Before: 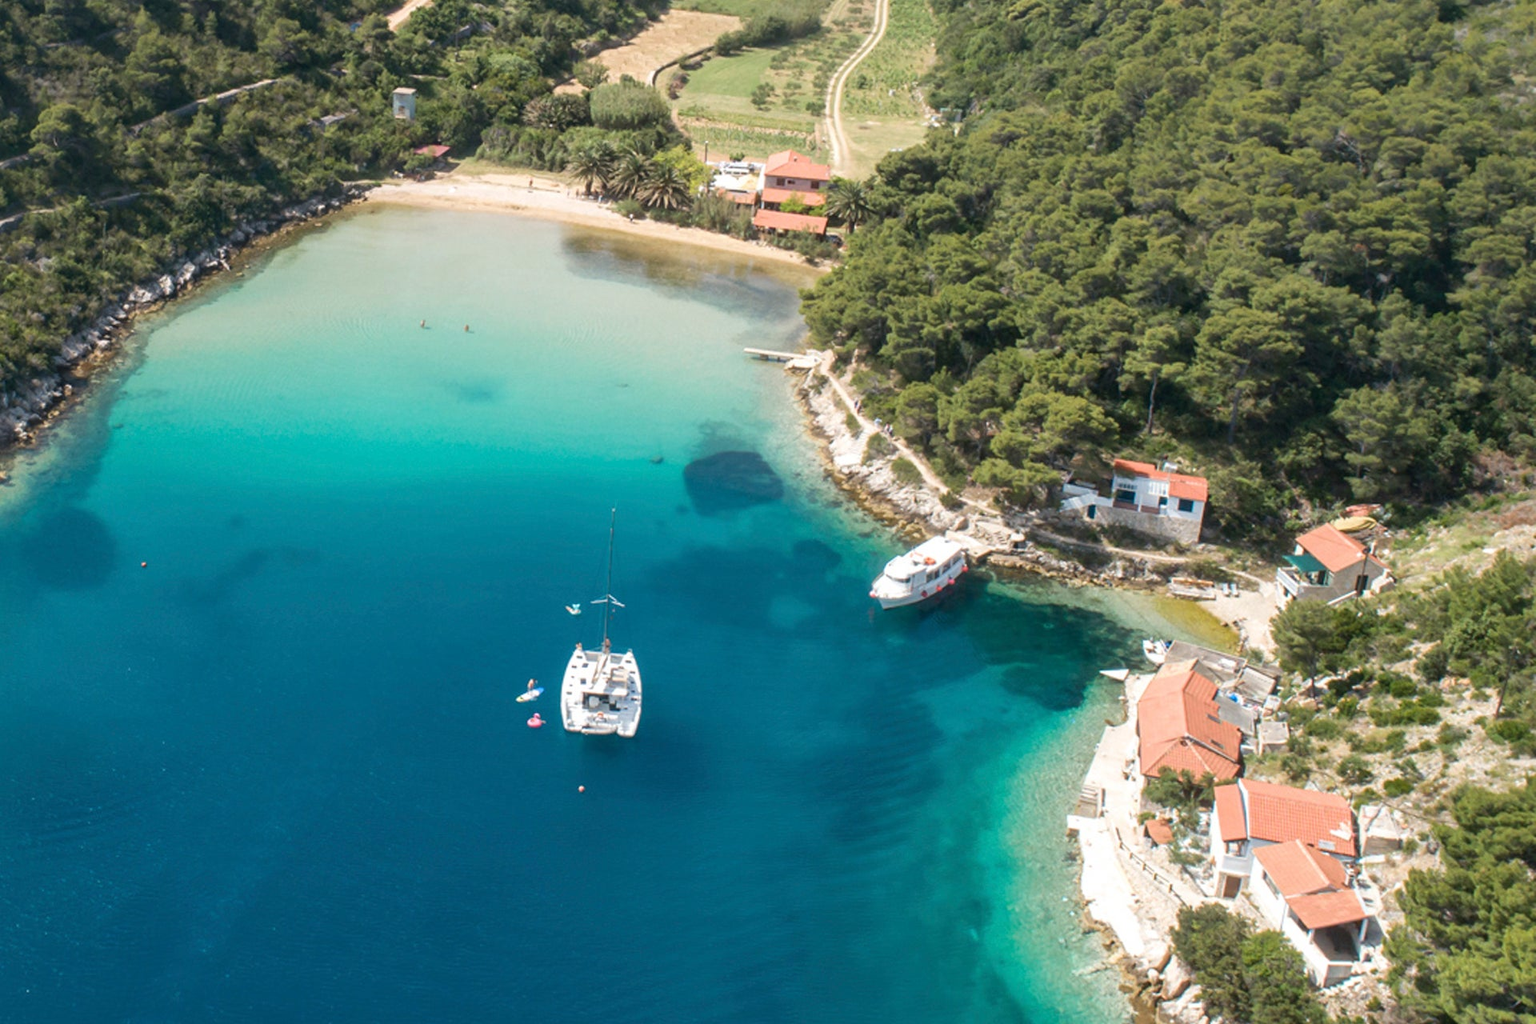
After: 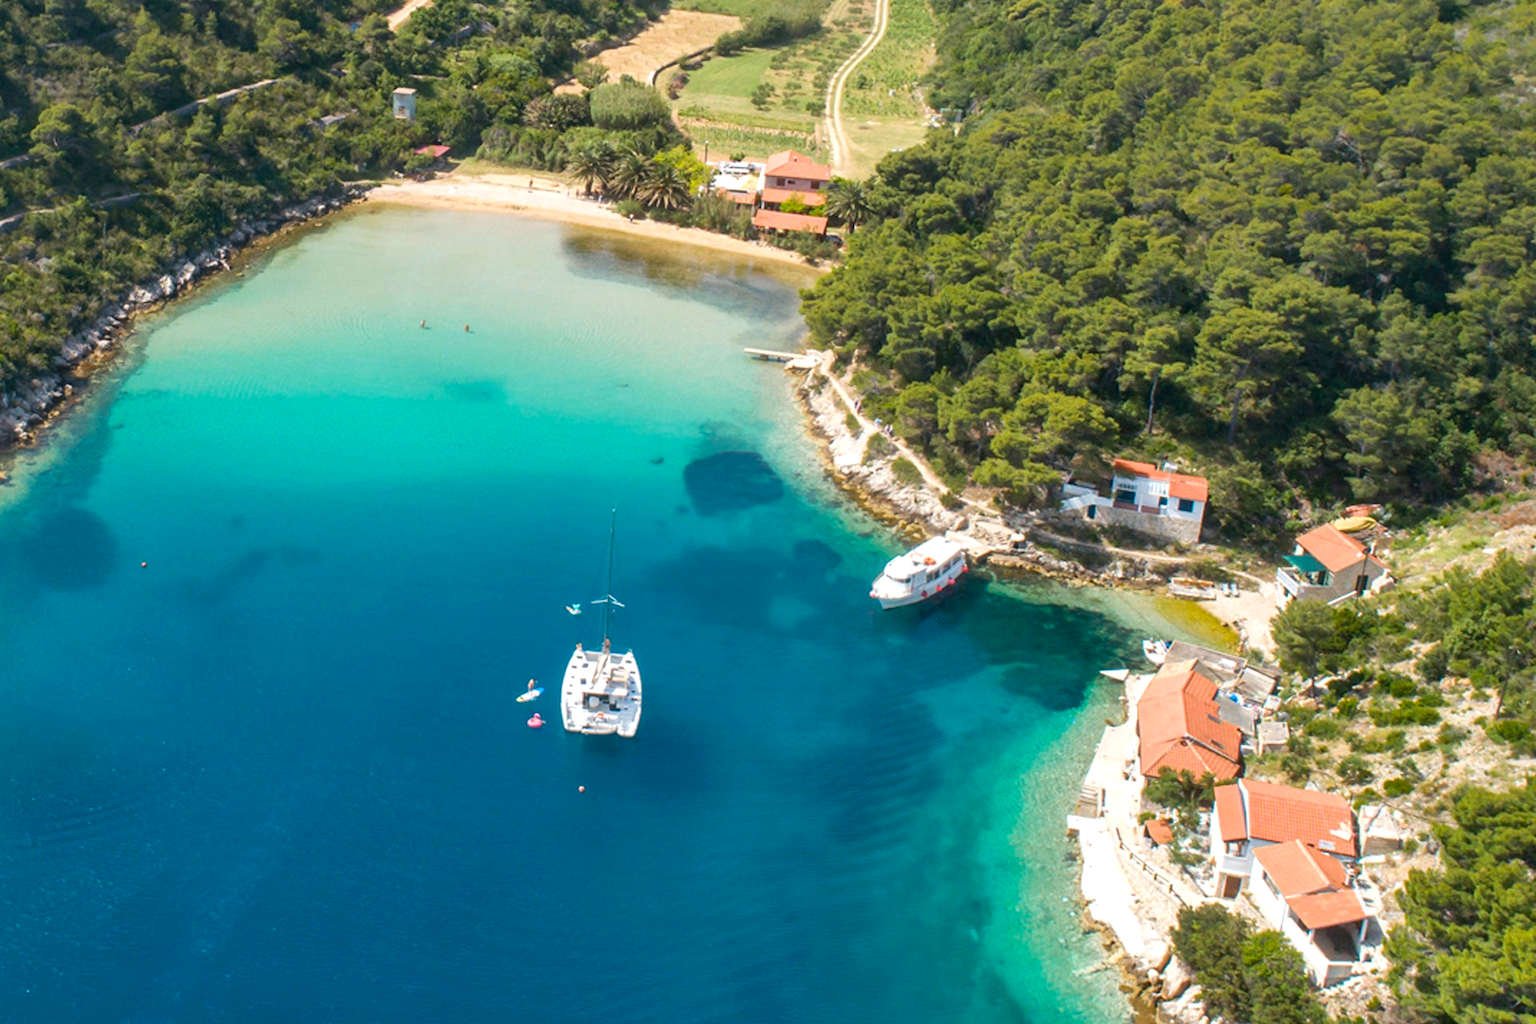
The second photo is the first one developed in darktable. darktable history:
color balance rgb: perceptual saturation grading › global saturation 25%, global vibrance 20%
shadows and highlights: radius 171.16, shadows 27, white point adjustment 3.13, highlights -67.95, soften with gaussian
